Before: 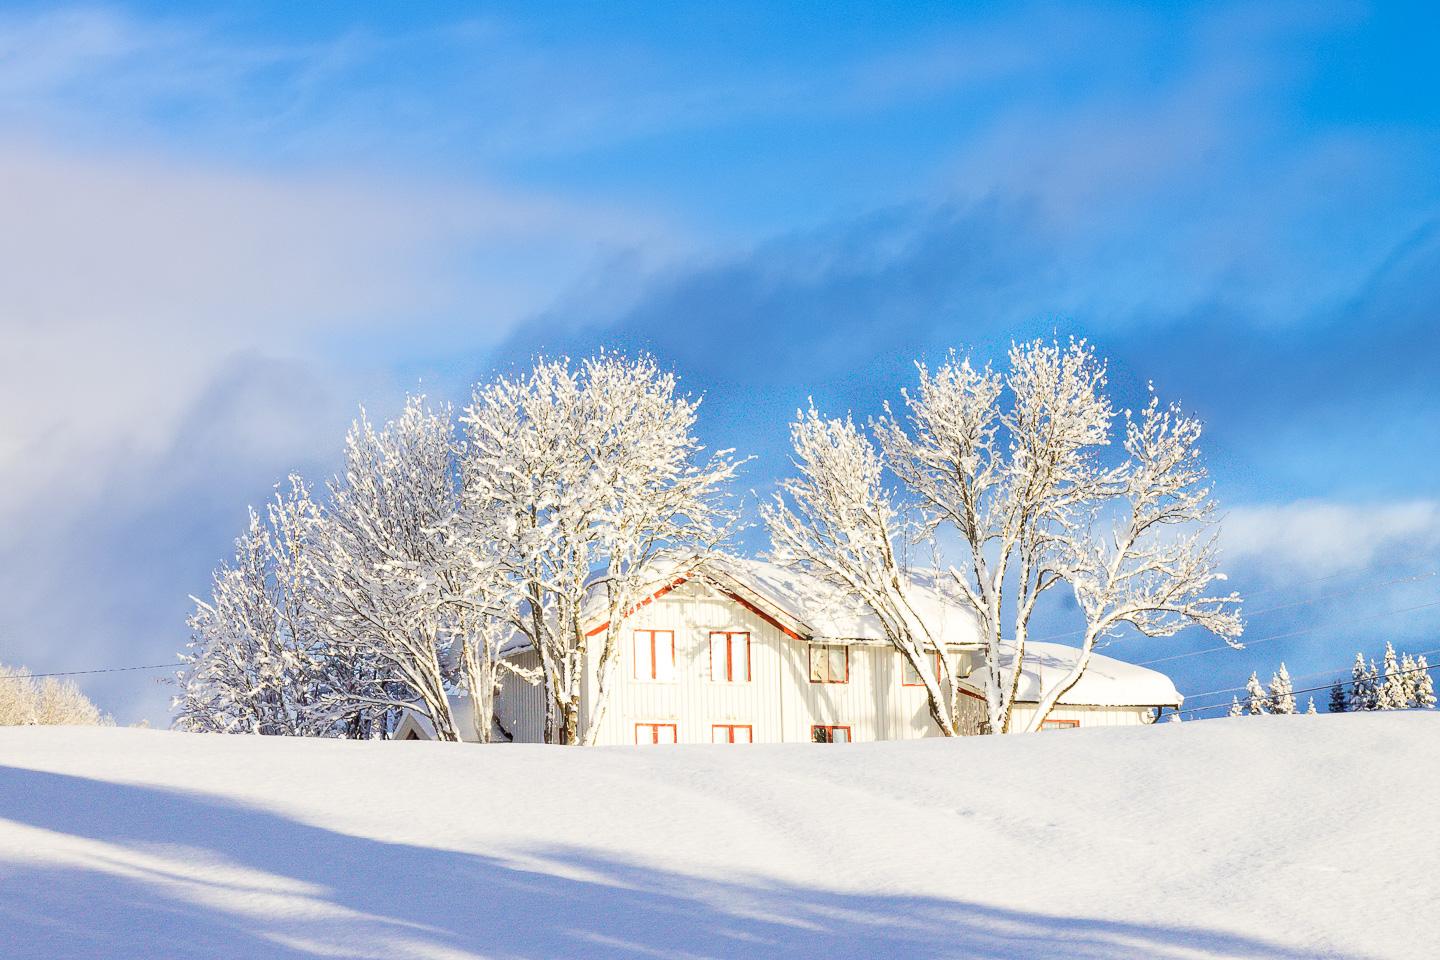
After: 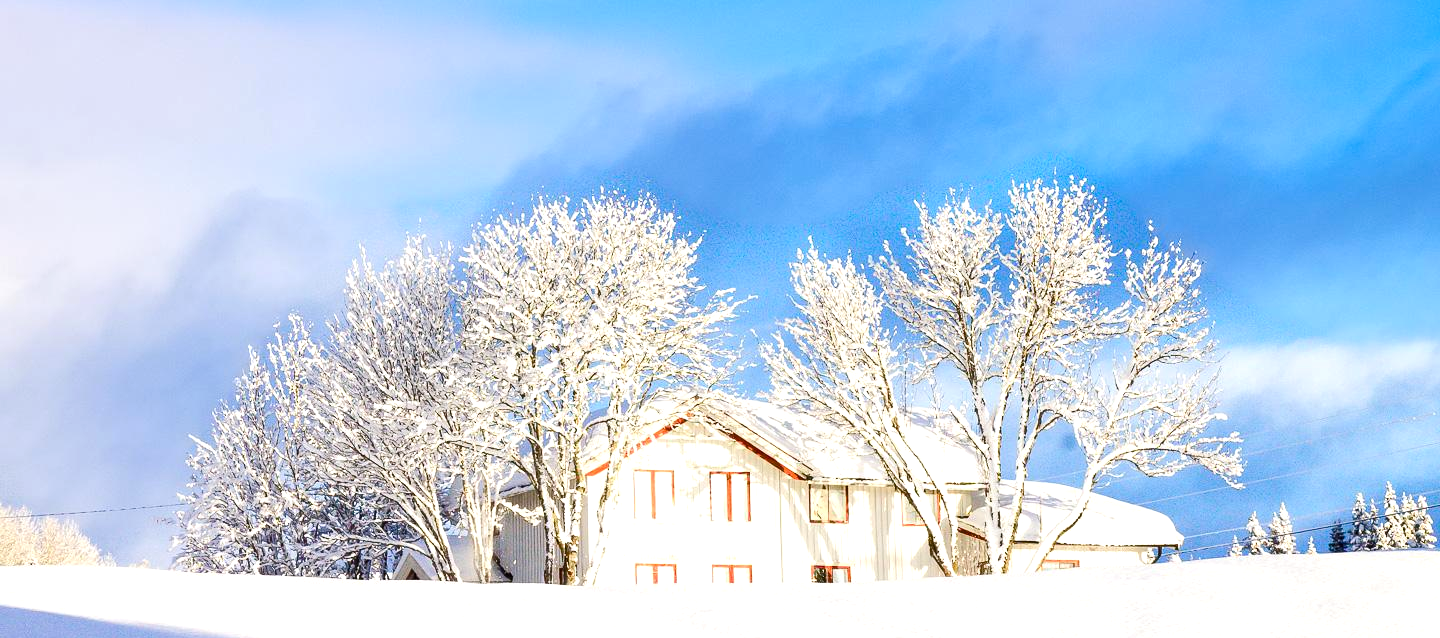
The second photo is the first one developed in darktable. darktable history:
crop: top 16.727%, bottom 16.727%
tone equalizer: -8 EV -0.75 EV, -7 EV -0.7 EV, -6 EV -0.6 EV, -5 EV -0.4 EV, -3 EV 0.4 EV, -2 EV 0.6 EV, -1 EV 0.7 EV, +0 EV 0.75 EV, edges refinement/feathering 500, mask exposure compensation -1.57 EV, preserve details no
color balance rgb: shadows lift › chroma 1%, shadows lift › hue 113°, highlights gain › chroma 0.2%, highlights gain › hue 333°, perceptual saturation grading › global saturation 20%, perceptual saturation grading › highlights -25%, perceptual saturation grading › shadows 25%, contrast -10%
